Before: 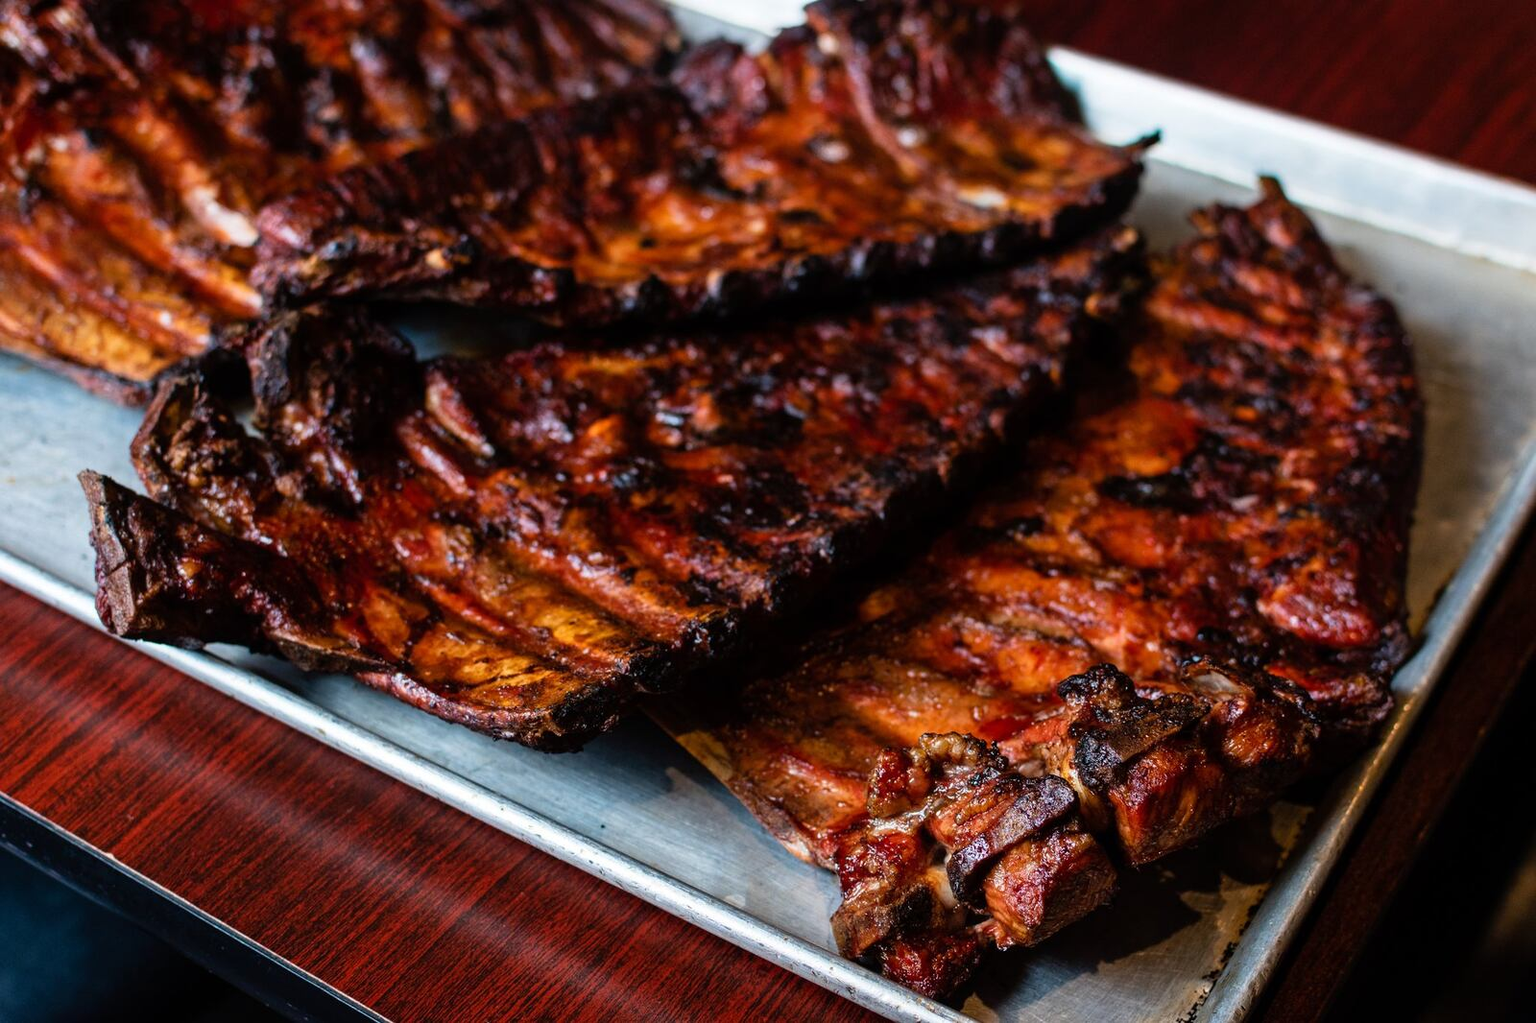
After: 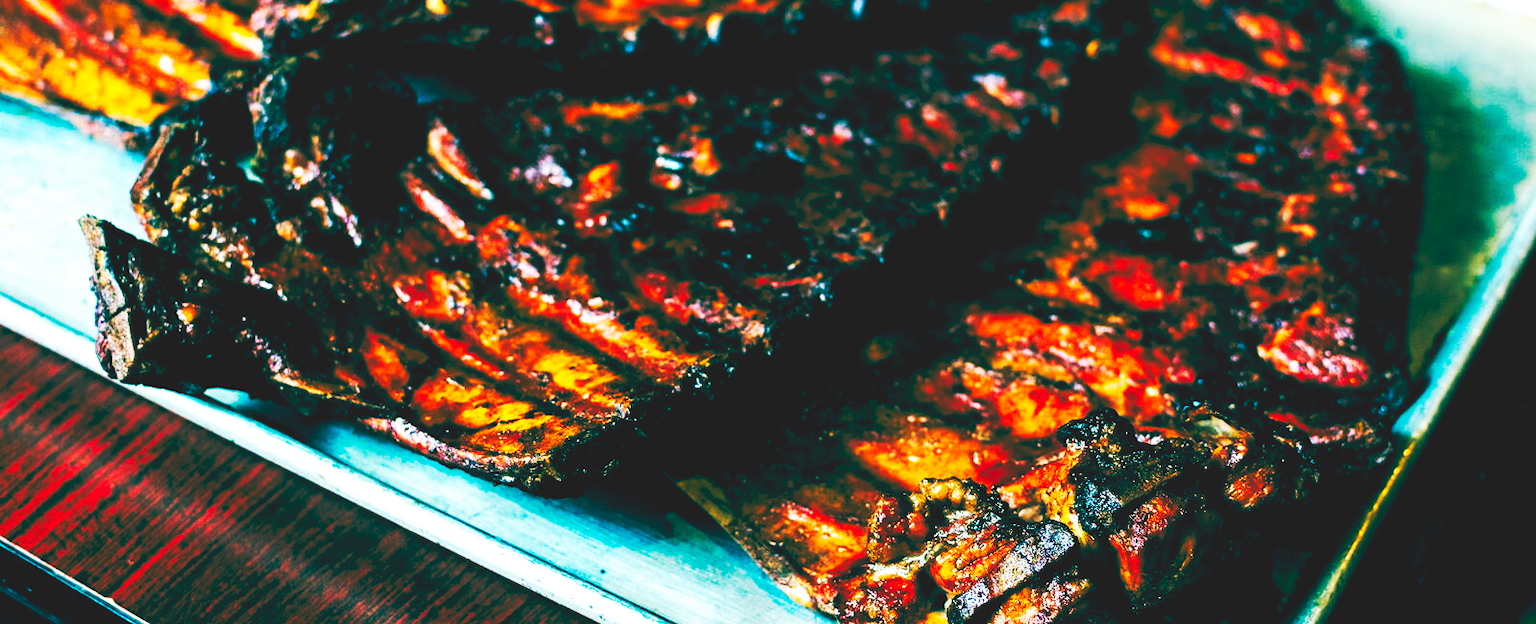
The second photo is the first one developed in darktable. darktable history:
color balance rgb: highlights gain › luminance 6.099%, highlights gain › chroma 2.552%, highlights gain › hue 87.02°, global offset › luminance -0.529%, global offset › chroma 0.907%, global offset › hue 172.93°, perceptual saturation grading › global saturation 30.436%, global vibrance 14.77%
crop and rotate: top 25.021%, bottom 13.951%
base curve: curves: ch0 [(0, 0.015) (0.085, 0.116) (0.134, 0.298) (0.19, 0.545) (0.296, 0.764) (0.599, 0.982) (1, 1)], preserve colors none
